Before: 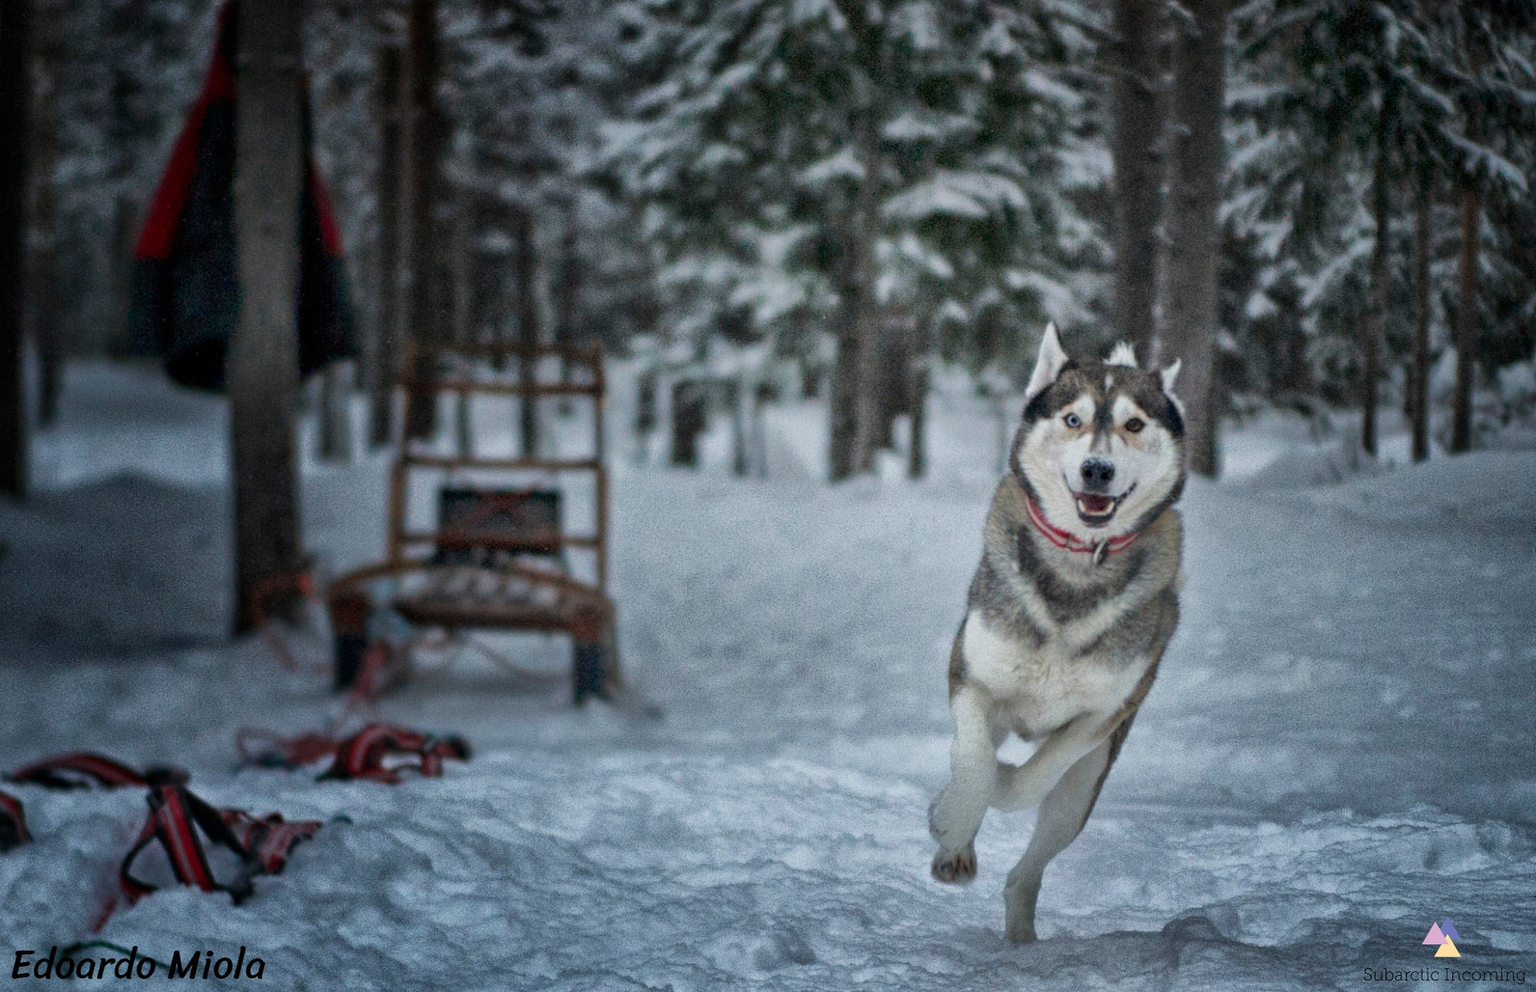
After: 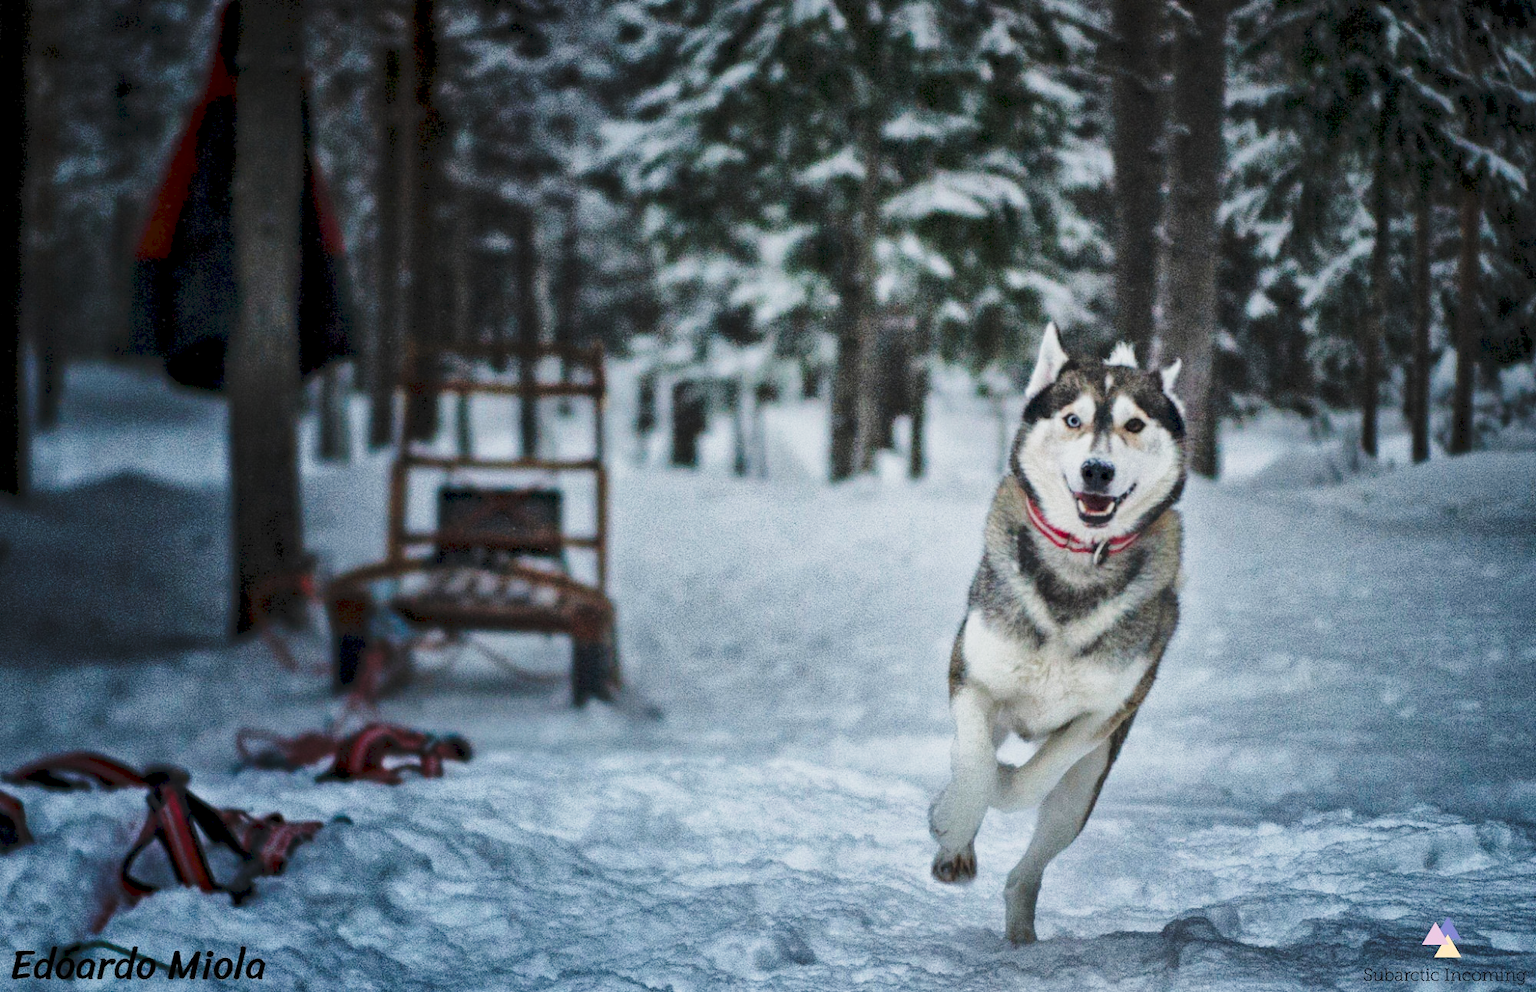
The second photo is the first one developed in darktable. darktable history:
tone curve: curves: ch0 [(0, 0) (0.003, 0.077) (0.011, 0.079) (0.025, 0.085) (0.044, 0.095) (0.069, 0.109) (0.1, 0.124) (0.136, 0.142) (0.177, 0.169) (0.224, 0.207) (0.277, 0.267) (0.335, 0.347) (0.399, 0.442) (0.468, 0.54) (0.543, 0.635) (0.623, 0.726) (0.709, 0.813) (0.801, 0.882) (0.898, 0.934) (1, 1)], preserve colors none
exposure: black level correction 0.004, exposure 0.016 EV, compensate exposure bias true, compensate highlight preservation false
